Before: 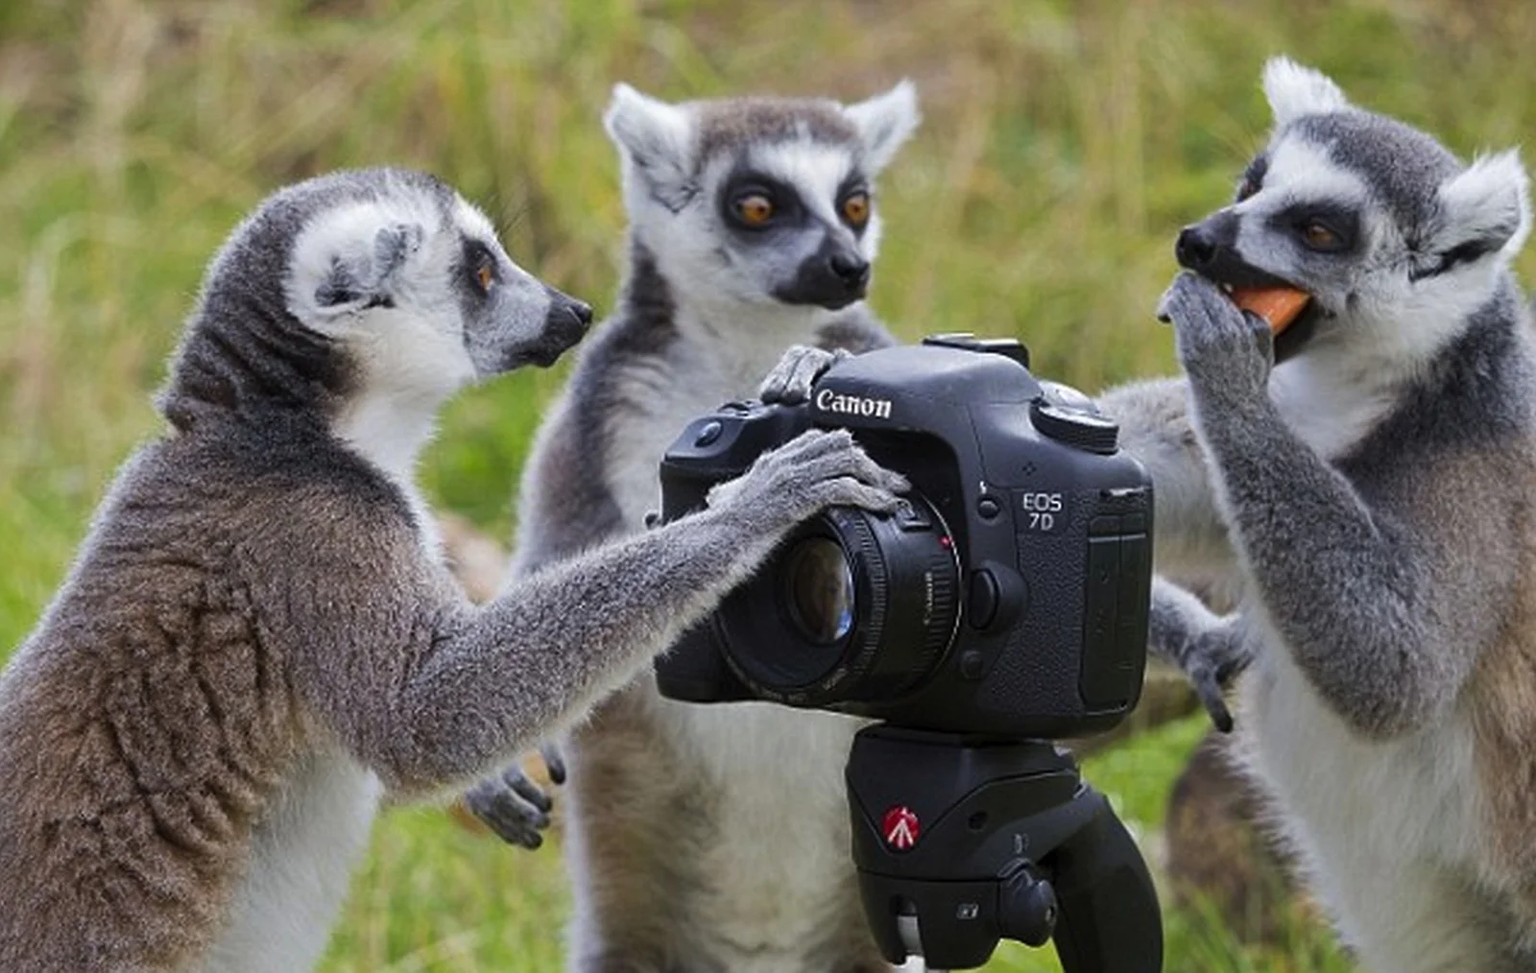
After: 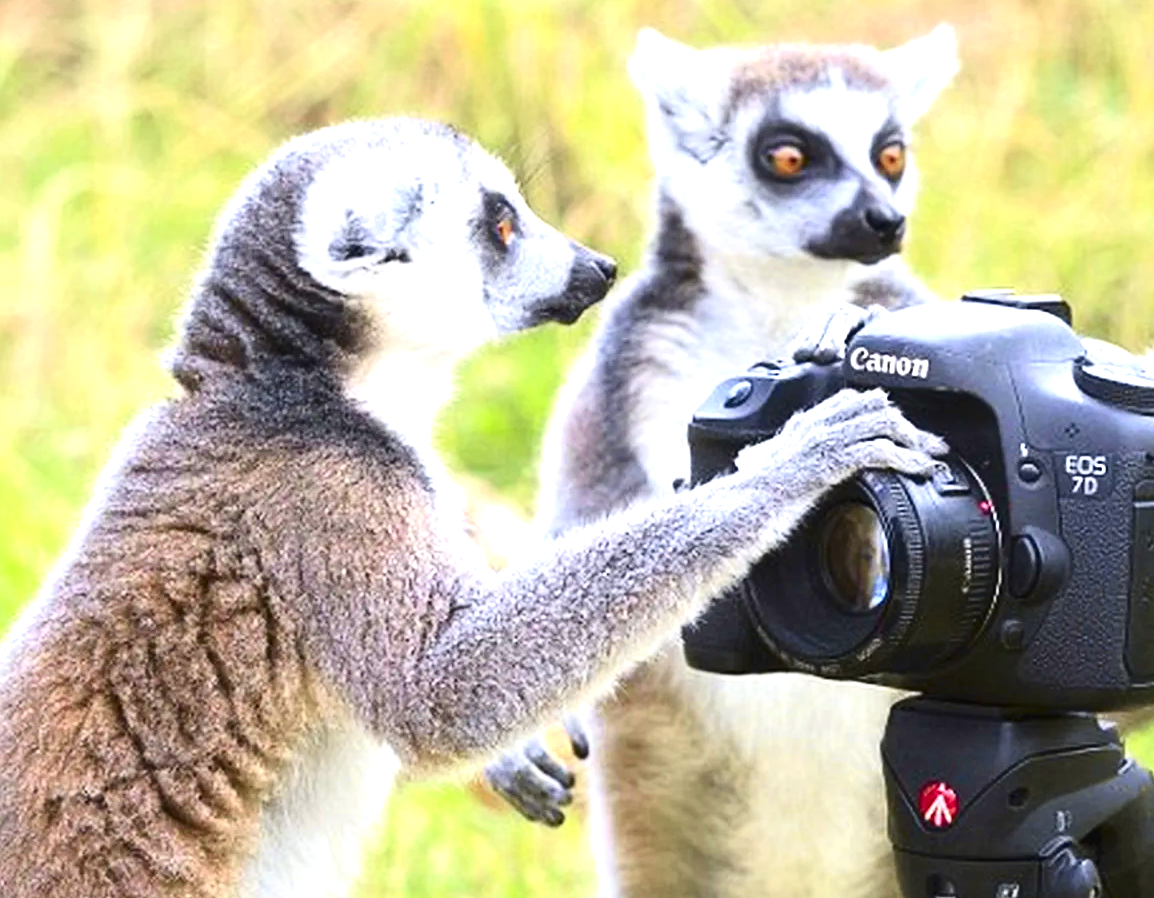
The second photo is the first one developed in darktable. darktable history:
tone curve: curves: ch0 [(0, 0.021) (0.049, 0.044) (0.158, 0.113) (0.351, 0.331) (0.485, 0.505) (0.656, 0.696) (0.868, 0.887) (1, 0.969)]; ch1 [(0, 0) (0.322, 0.328) (0.434, 0.438) (0.473, 0.477) (0.502, 0.503) (0.522, 0.526) (0.564, 0.591) (0.602, 0.632) (0.677, 0.701) (0.859, 0.885) (1, 1)]; ch2 [(0, 0) (0.33, 0.301) (0.452, 0.434) (0.502, 0.505) (0.535, 0.554) (0.565, 0.598) (0.618, 0.629) (1, 1)], color space Lab, independent channels, preserve colors none
crop: top 5.753%, right 27.833%, bottom 5.604%
exposure: black level correction 0, exposure 1.702 EV, compensate highlight preservation false
